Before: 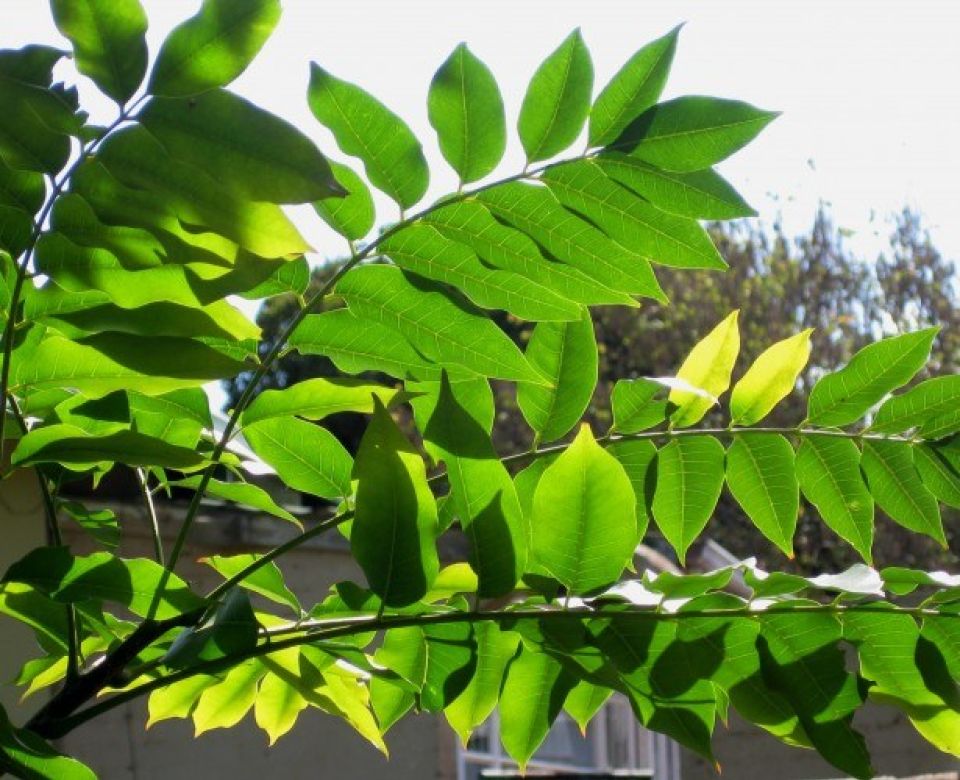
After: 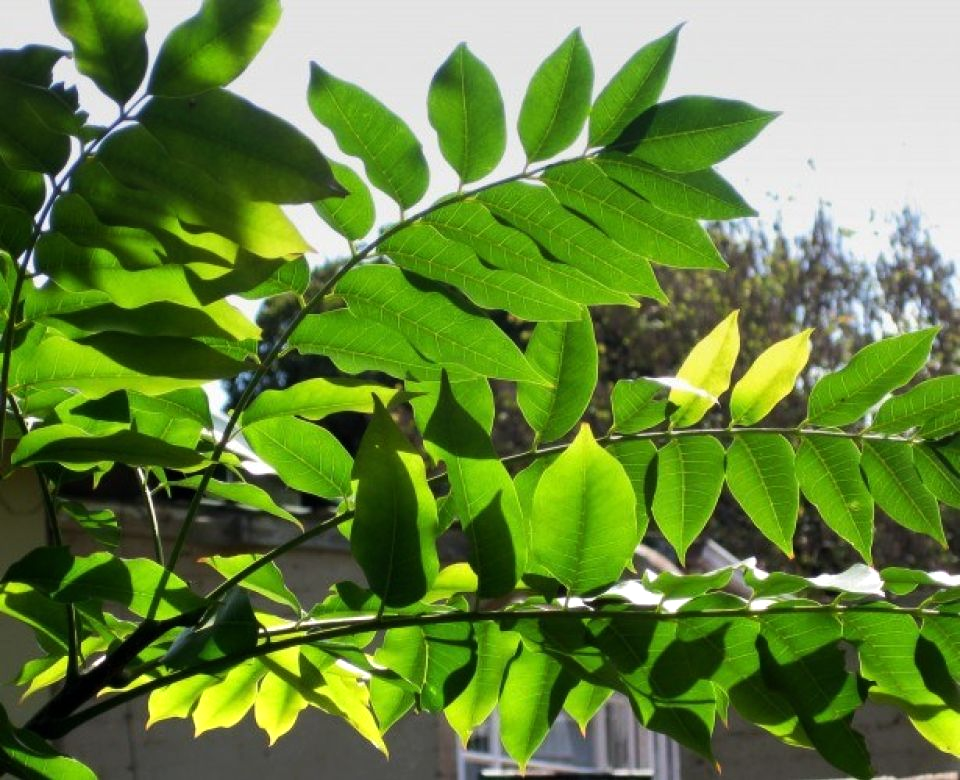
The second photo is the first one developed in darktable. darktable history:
graduated density: on, module defaults
tone equalizer: -8 EV -0.417 EV, -7 EV -0.389 EV, -6 EV -0.333 EV, -5 EV -0.222 EV, -3 EV 0.222 EV, -2 EV 0.333 EV, -1 EV 0.389 EV, +0 EV 0.417 EV, edges refinement/feathering 500, mask exposure compensation -1.57 EV, preserve details no
